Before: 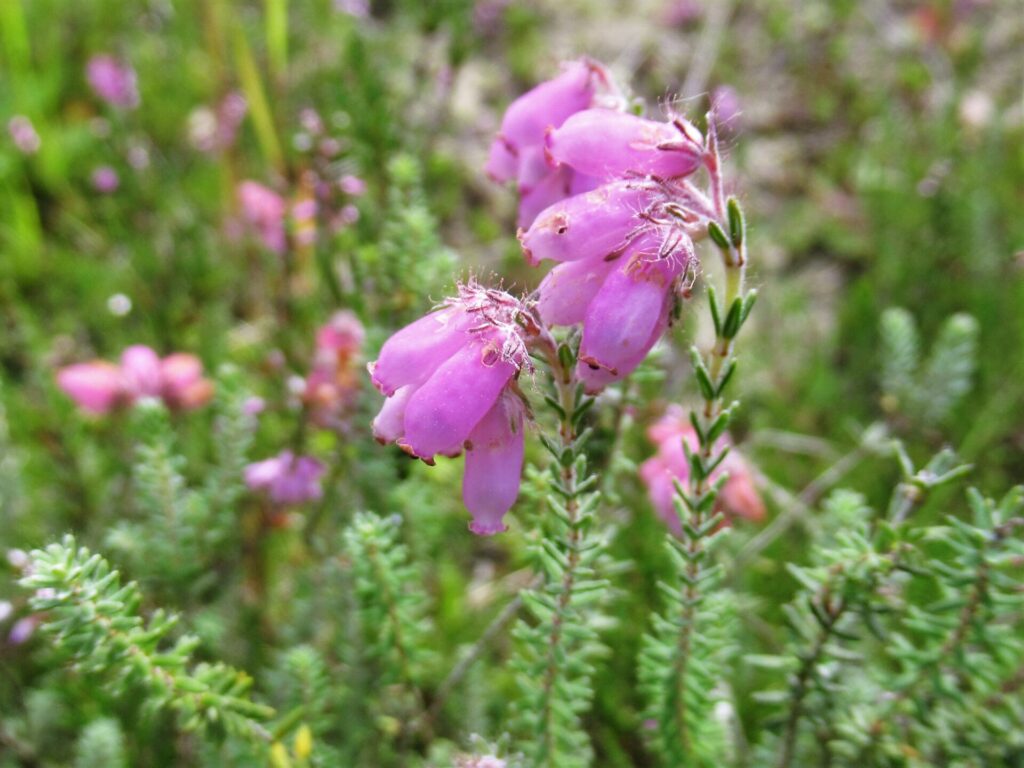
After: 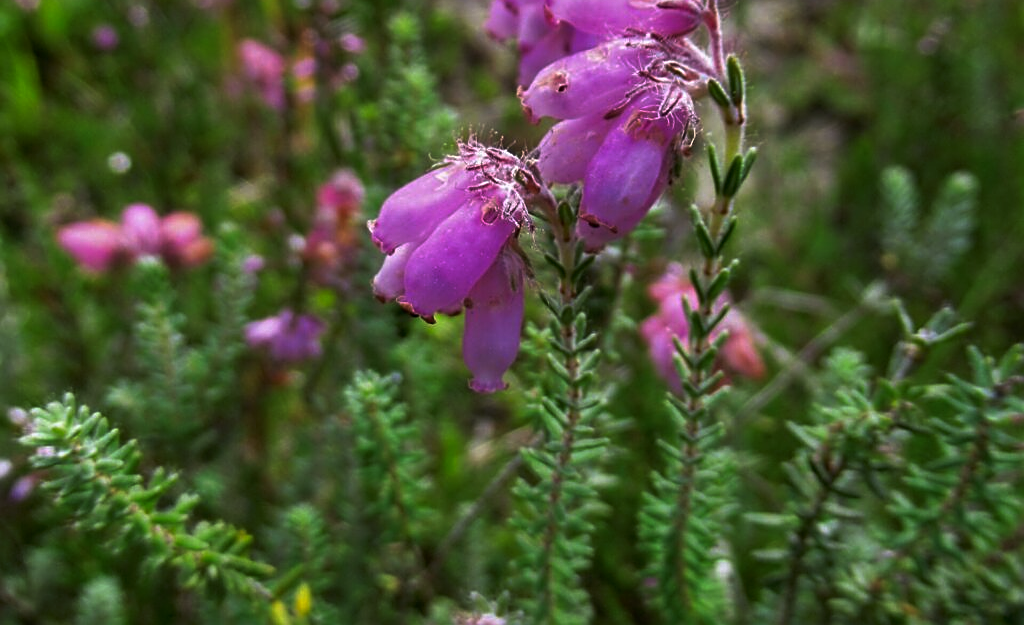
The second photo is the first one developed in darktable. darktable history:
crop and rotate: top 18.507%
sharpen: on, module defaults
base curve: curves: ch0 [(0, 0) (0.595, 0.418) (1, 1)], preserve colors none
shadows and highlights: shadows -30, highlights 30
exposure: black level correction 0.002, exposure -0.1 EV, compensate highlight preservation false
tone curve: curves: ch0 [(0, 0) (0.003, 0.006) (0.011, 0.01) (0.025, 0.017) (0.044, 0.029) (0.069, 0.043) (0.1, 0.064) (0.136, 0.091) (0.177, 0.128) (0.224, 0.162) (0.277, 0.206) (0.335, 0.258) (0.399, 0.324) (0.468, 0.404) (0.543, 0.499) (0.623, 0.595) (0.709, 0.693) (0.801, 0.786) (0.898, 0.883) (1, 1)], preserve colors none
